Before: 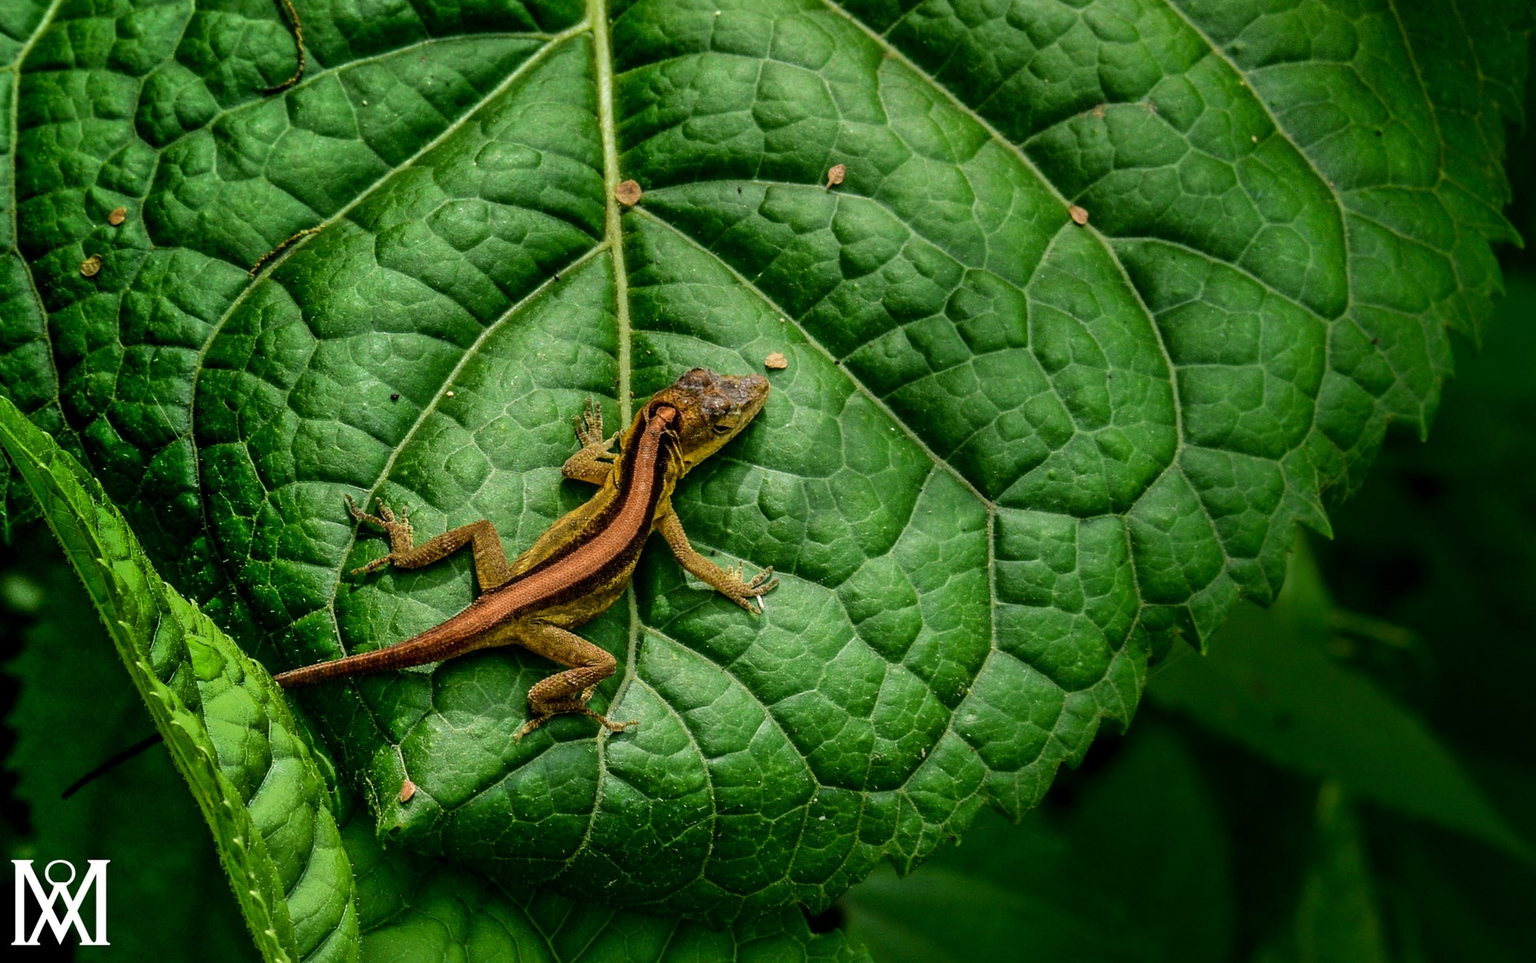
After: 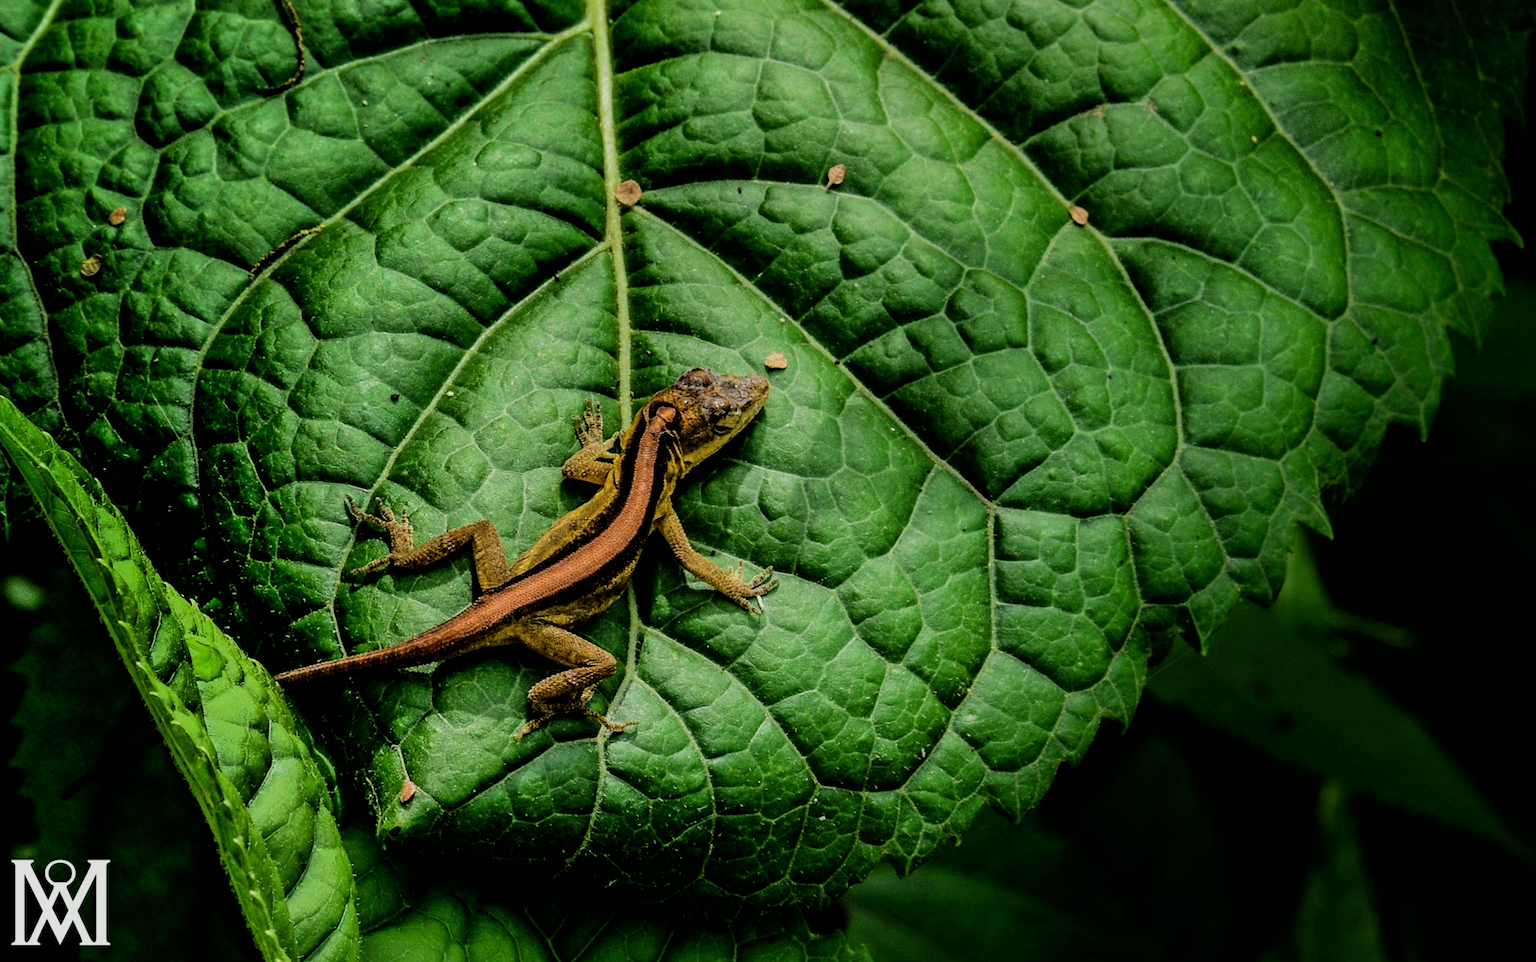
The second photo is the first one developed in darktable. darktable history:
filmic rgb: black relative exposure -5.12 EV, white relative exposure 3.99 EV, hardness 2.89, contrast 1.192
